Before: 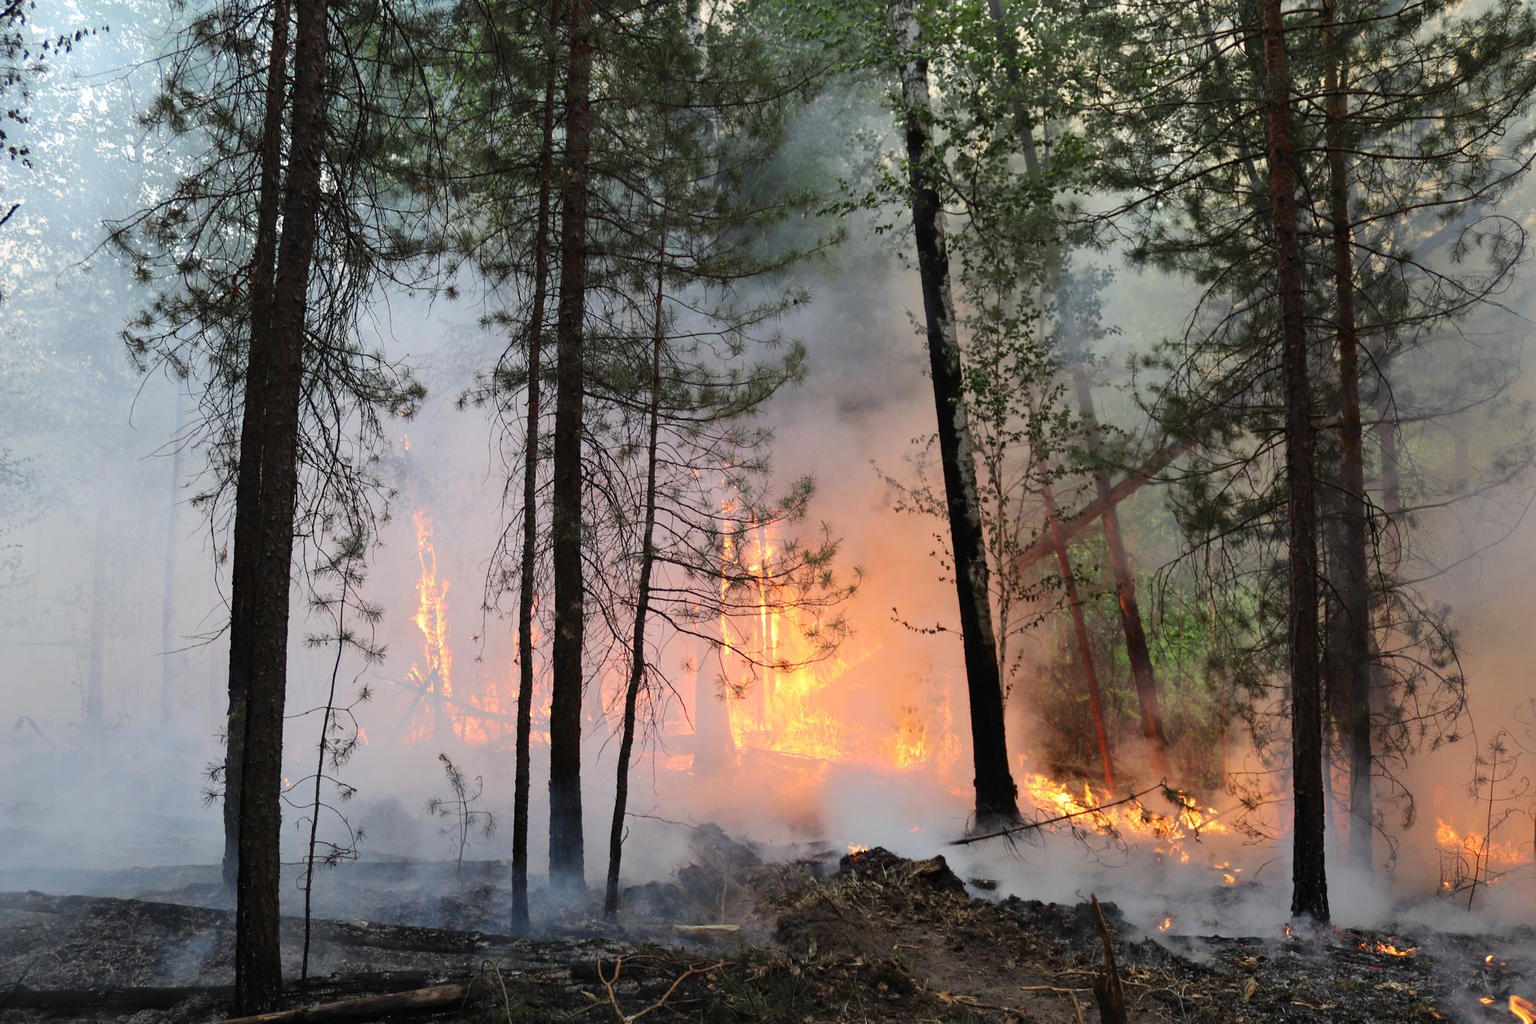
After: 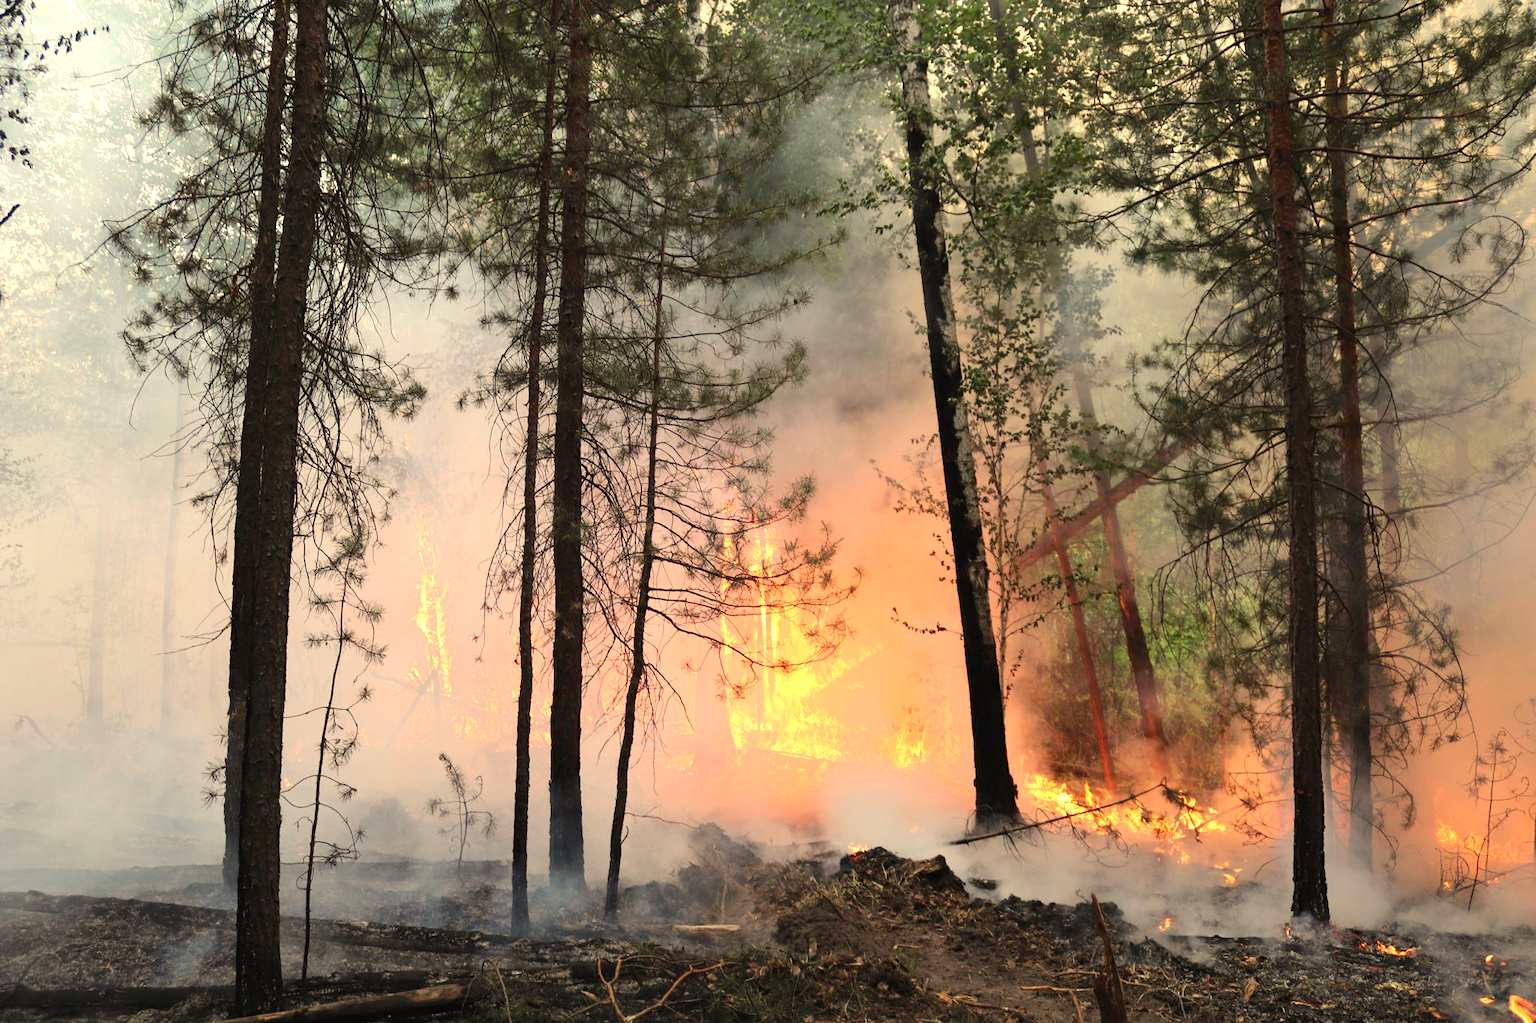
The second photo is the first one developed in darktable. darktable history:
white balance: red 1.123, blue 0.83
exposure: black level correction 0, exposure 0.5 EV, compensate highlight preservation false
